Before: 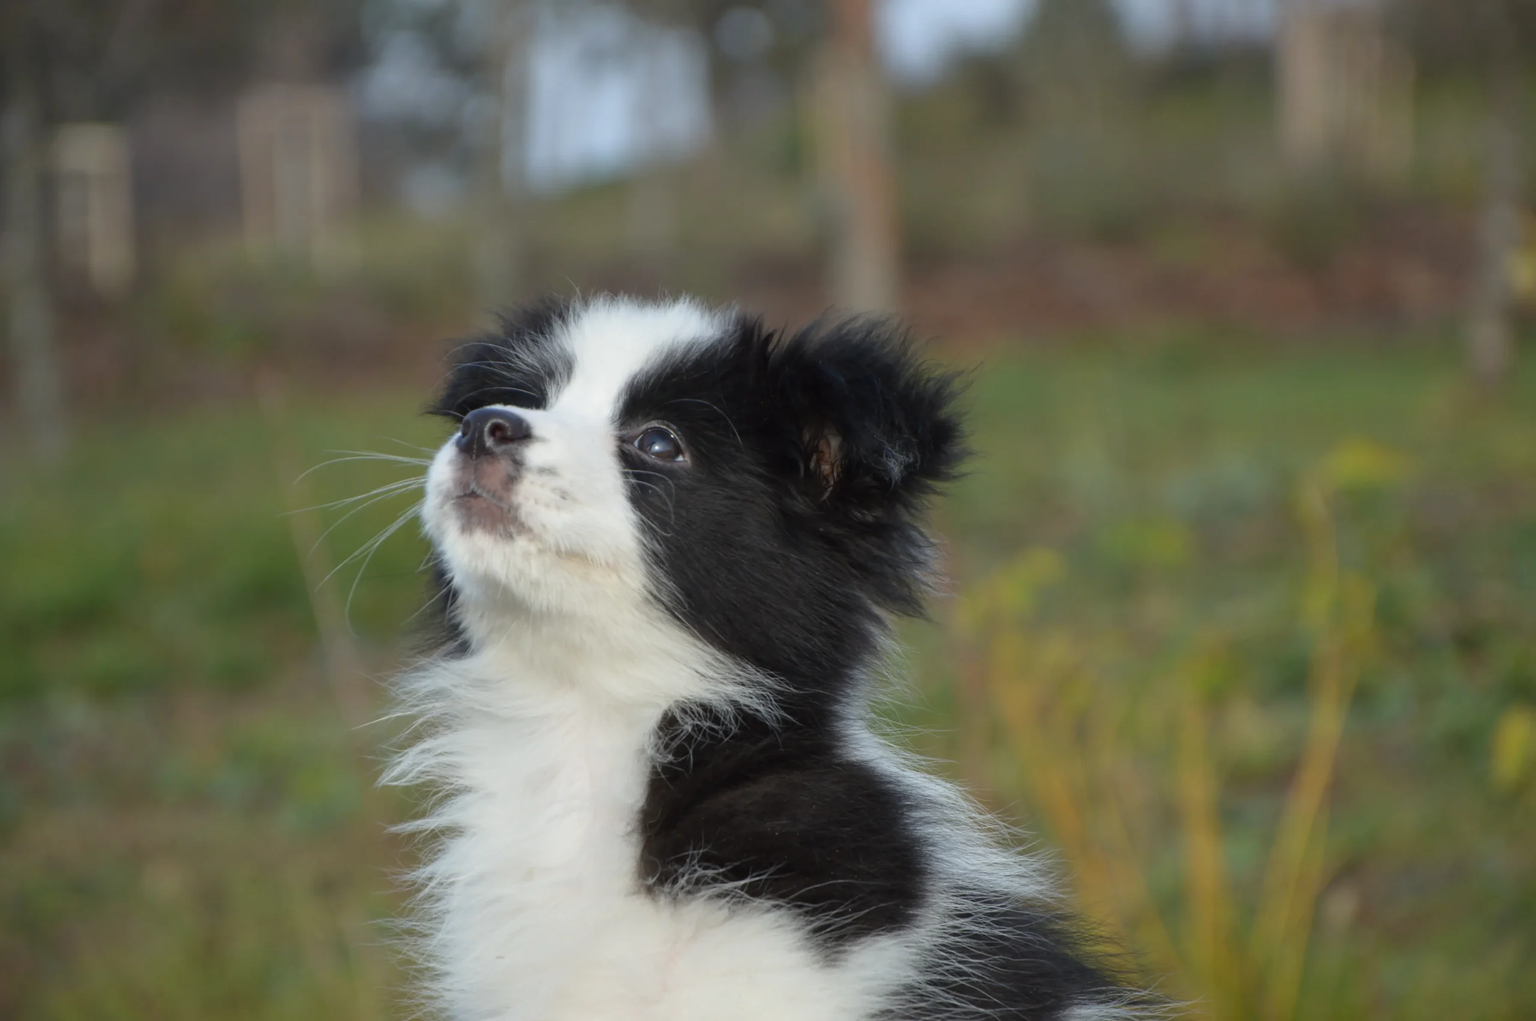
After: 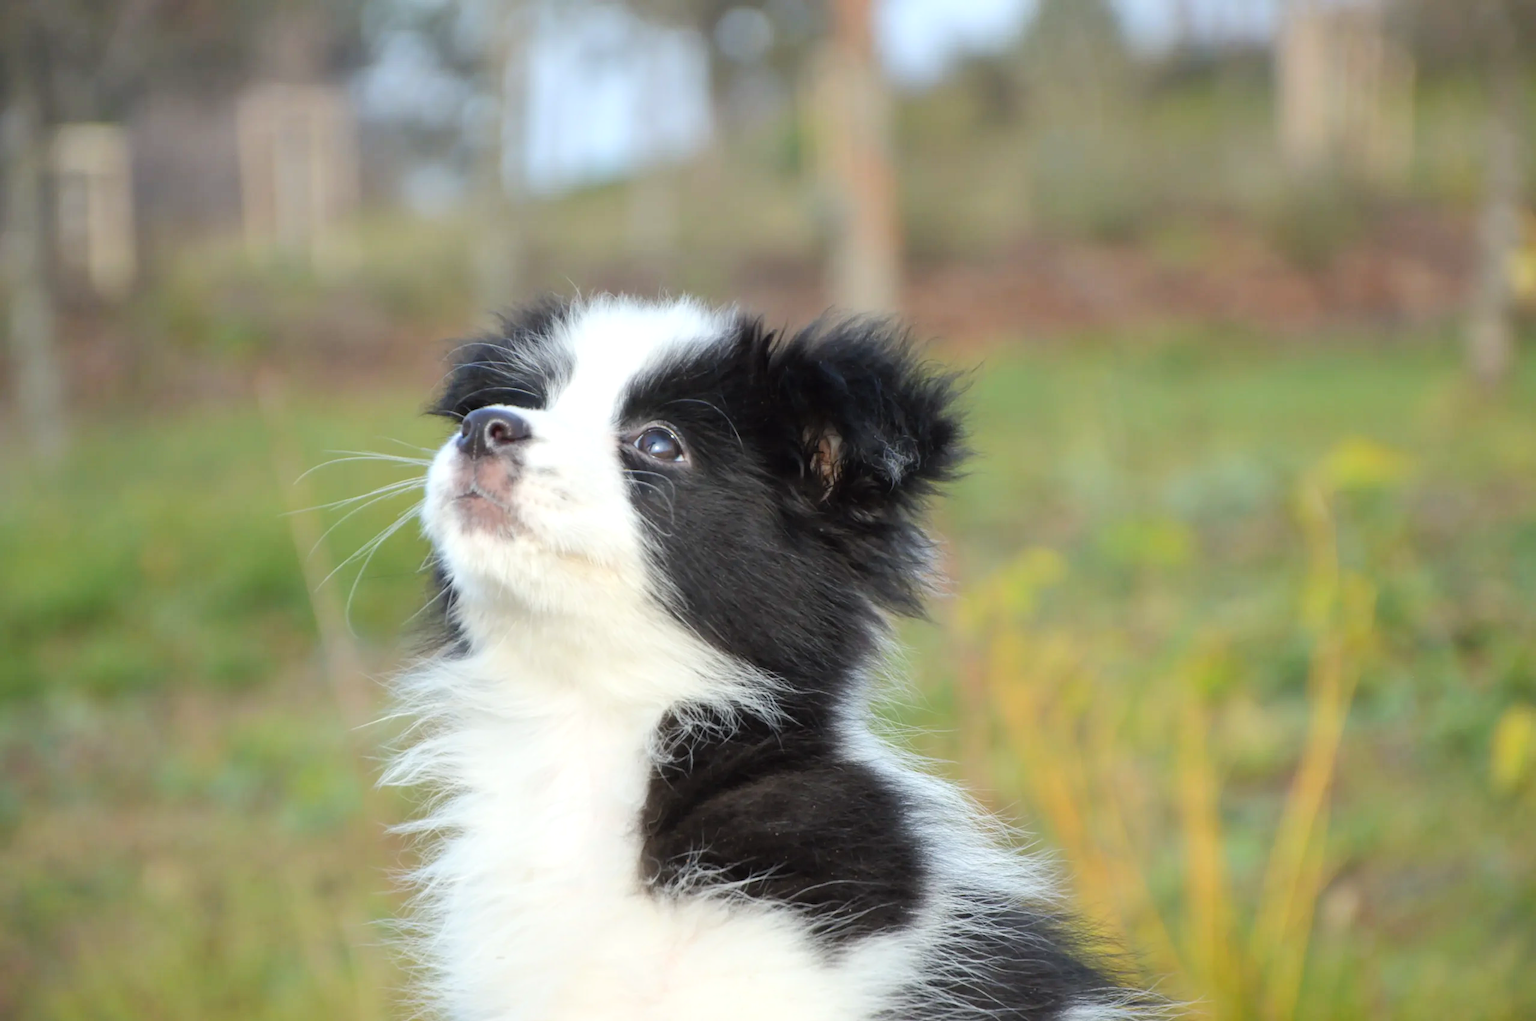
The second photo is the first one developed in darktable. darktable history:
exposure: exposure 0.559 EV, compensate highlight preservation false
tone curve: curves: ch0 [(0, 0) (0.07, 0.057) (0.15, 0.177) (0.352, 0.445) (0.59, 0.703) (0.857, 0.908) (1, 1)], color space Lab, linked channels, preserve colors none
